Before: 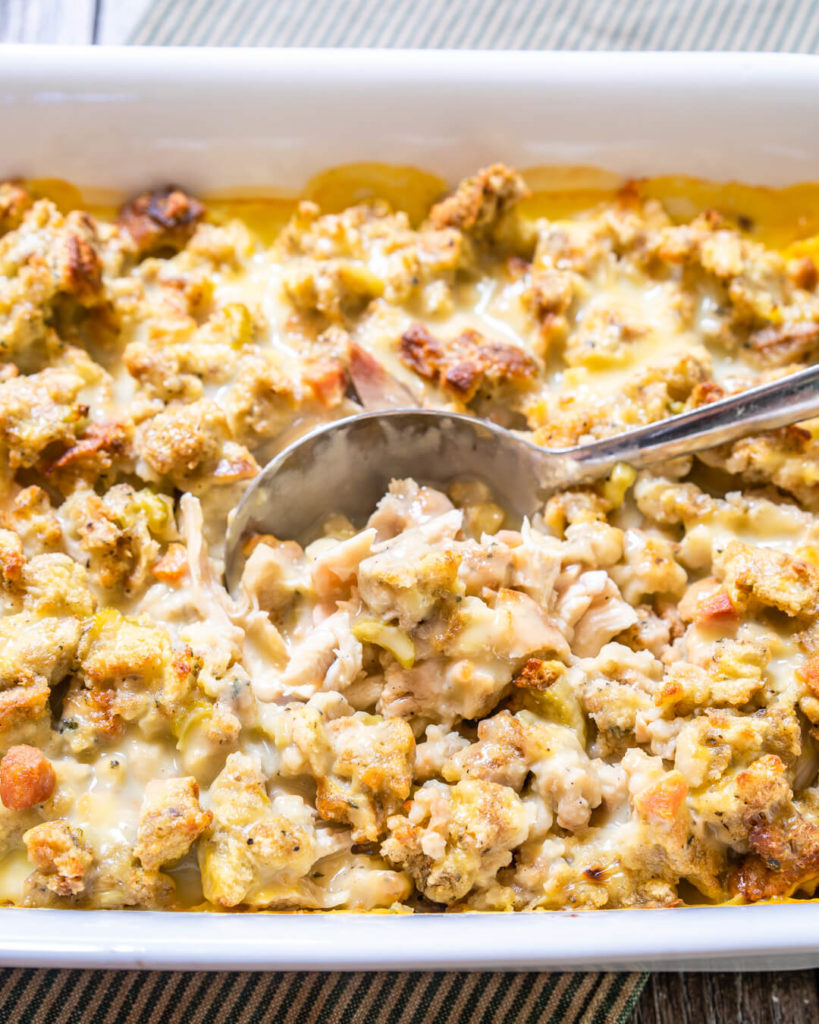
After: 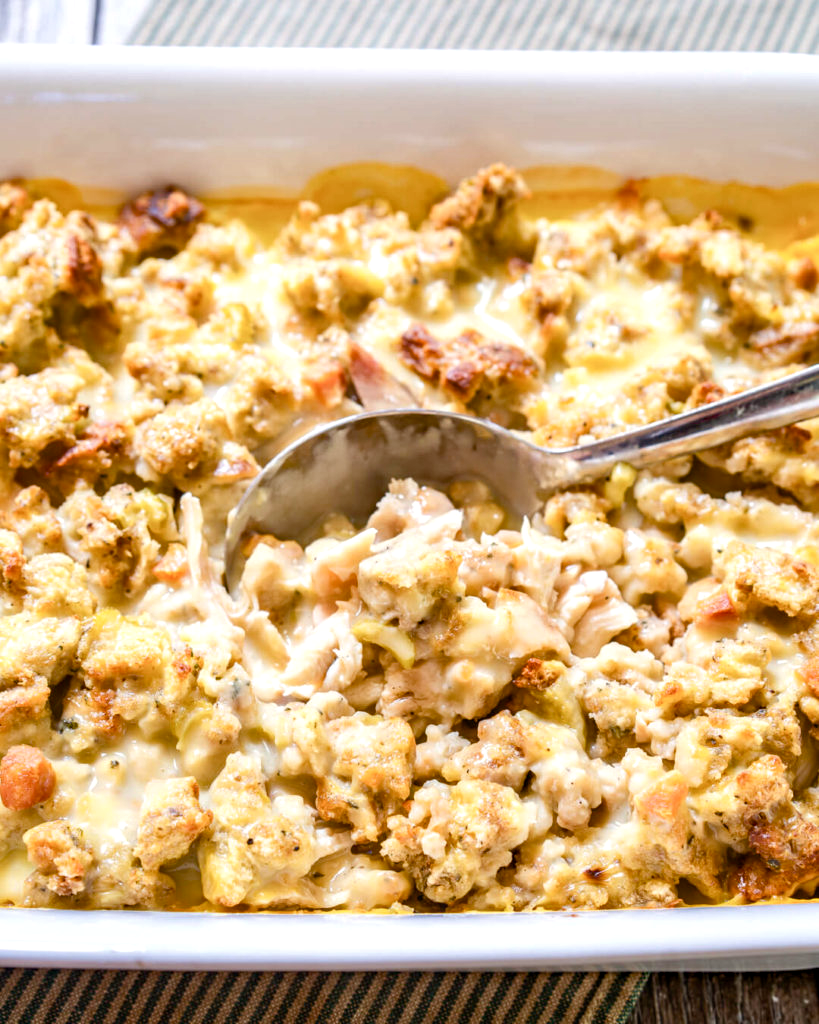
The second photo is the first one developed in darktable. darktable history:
haze removal: compatibility mode true
color balance rgb: shadows lift › luminance -19.748%, power › chroma 0.692%, power › hue 60°, global offset › hue 169.95°, perceptual saturation grading › global saturation 0.703%, perceptual saturation grading › highlights -25.244%, perceptual saturation grading › shadows 29.895%, perceptual brilliance grading › global brilliance 4.416%, global vibrance 14.991%
